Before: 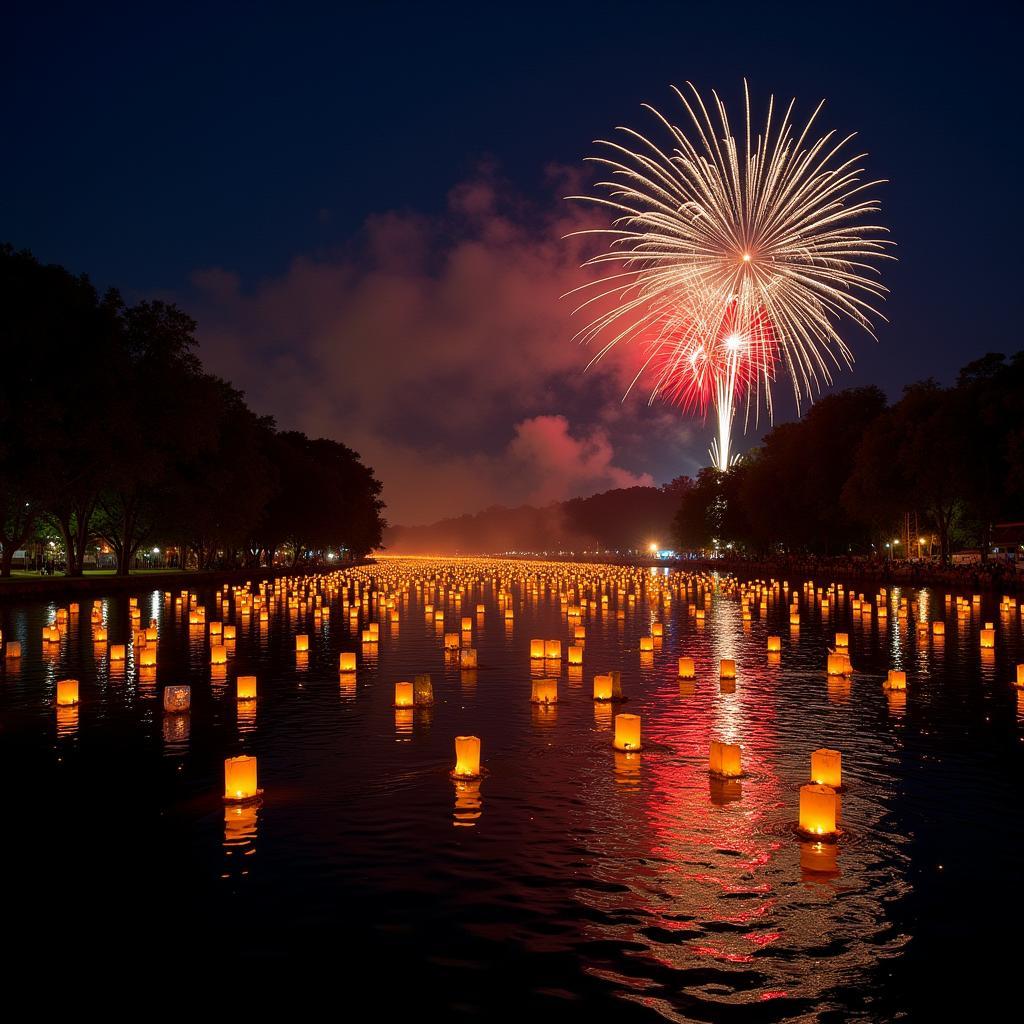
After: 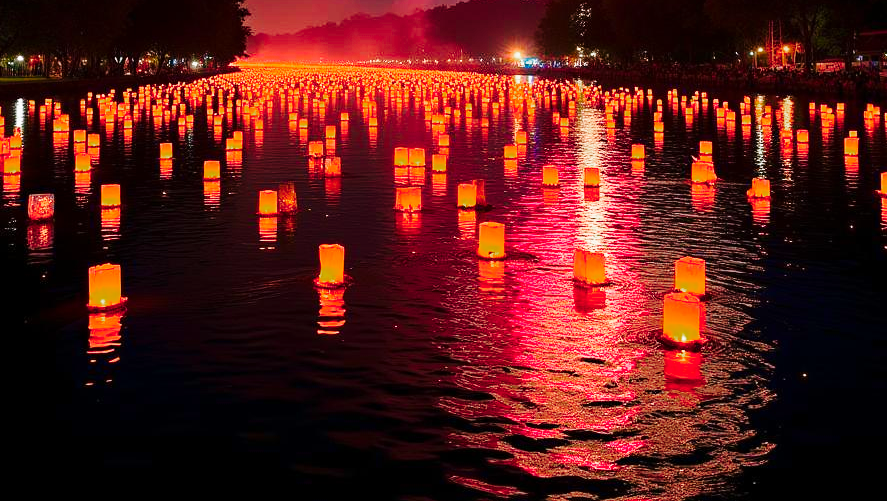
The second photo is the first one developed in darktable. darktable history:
base curve: curves: ch0 [(0, 0) (0.028, 0.03) (0.121, 0.232) (0.46, 0.748) (0.859, 0.968) (1, 1)], preserve colors none
crop and rotate: left 13.306%, top 48.129%, bottom 2.928%
color zones: curves: ch0 [(0, 0.553) (0.123, 0.58) (0.23, 0.419) (0.468, 0.155) (0.605, 0.132) (0.723, 0.063) (0.833, 0.172) (0.921, 0.468)]; ch1 [(0.025, 0.645) (0.229, 0.584) (0.326, 0.551) (0.537, 0.446) (0.599, 0.911) (0.708, 1) (0.805, 0.944)]; ch2 [(0.086, 0.468) (0.254, 0.464) (0.638, 0.564) (0.702, 0.592) (0.768, 0.564)]
haze removal: compatibility mode true, adaptive false
